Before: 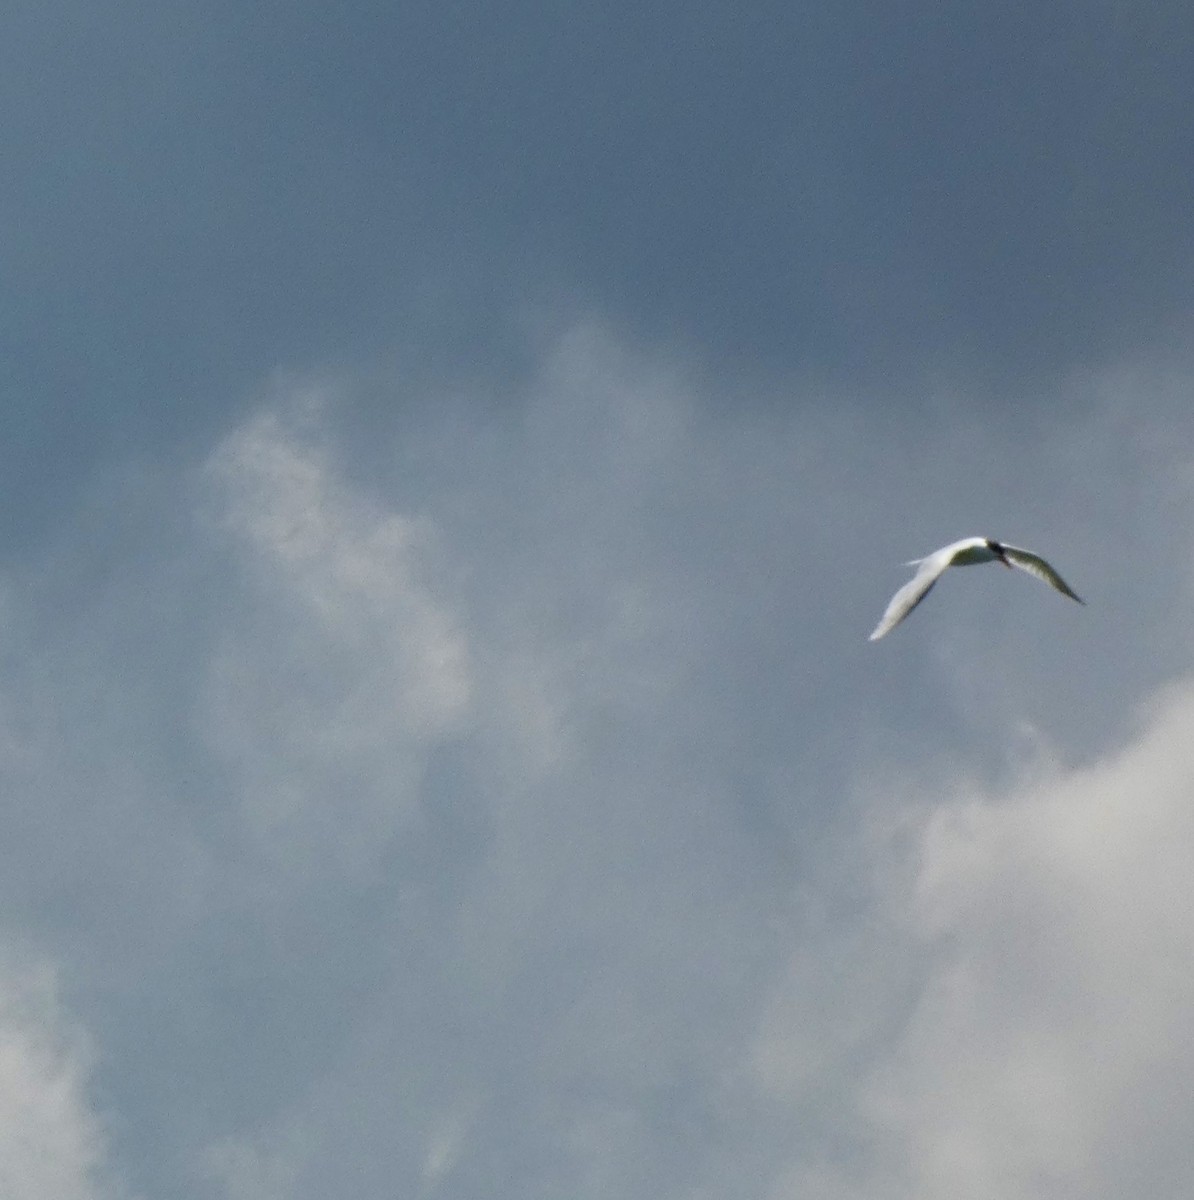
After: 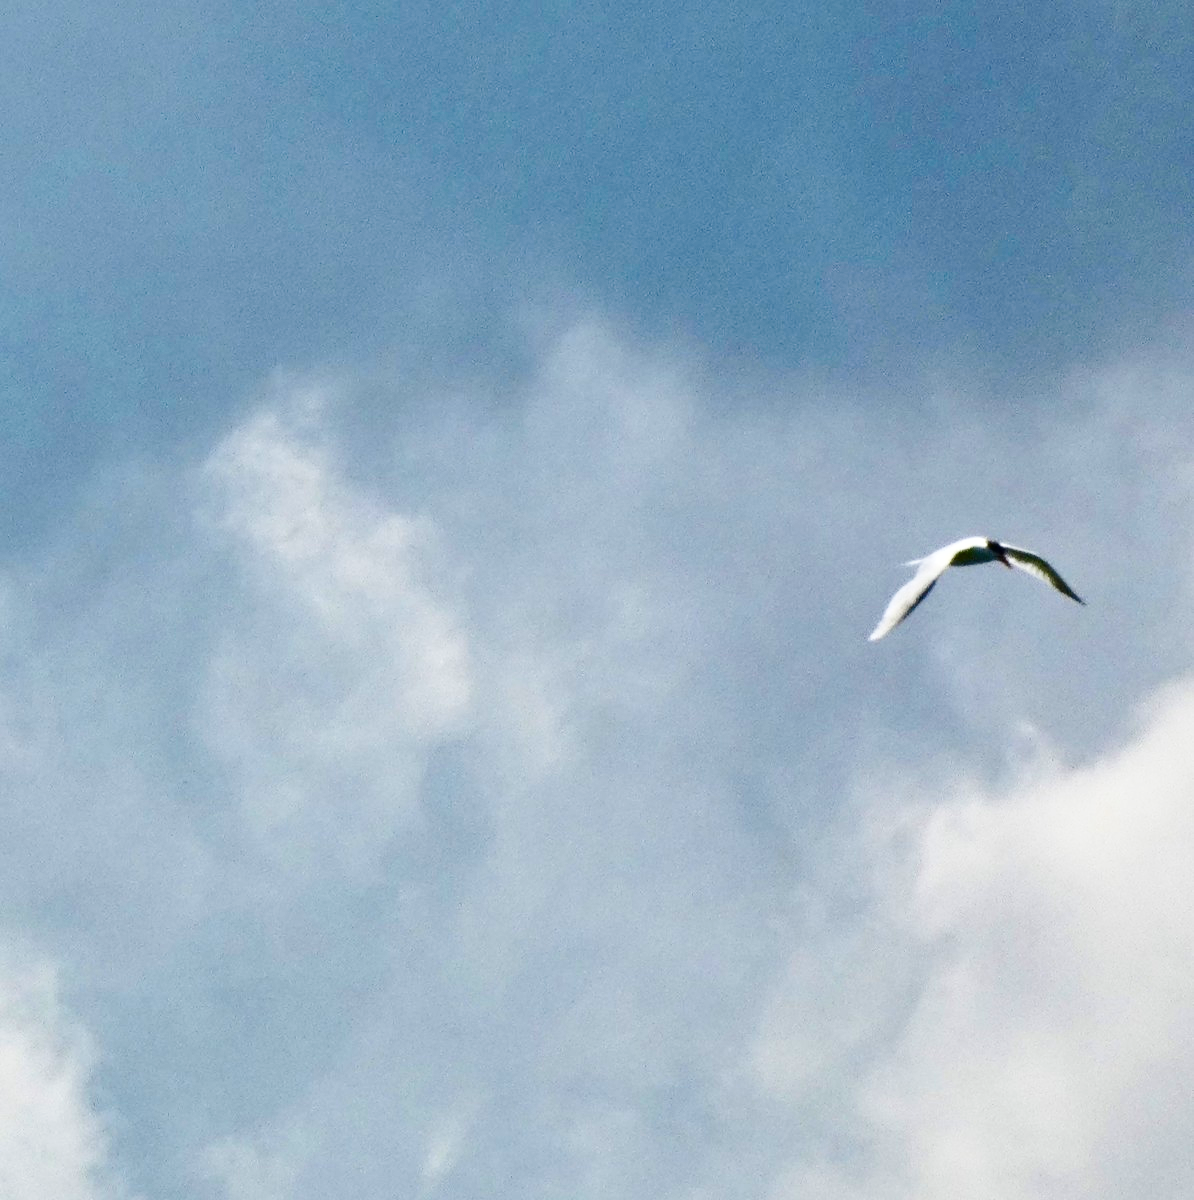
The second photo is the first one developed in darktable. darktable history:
shadows and highlights: low approximation 0.01, soften with gaussian
exposure: black level correction -0.002, exposure 0.54 EV, compensate highlight preservation false
base curve: curves: ch0 [(0, 0) (0.032, 0.025) (0.121, 0.166) (0.206, 0.329) (0.605, 0.79) (1, 1)], preserve colors none
contrast brightness saturation: contrast 0.22, brightness -0.19, saturation 0.24
